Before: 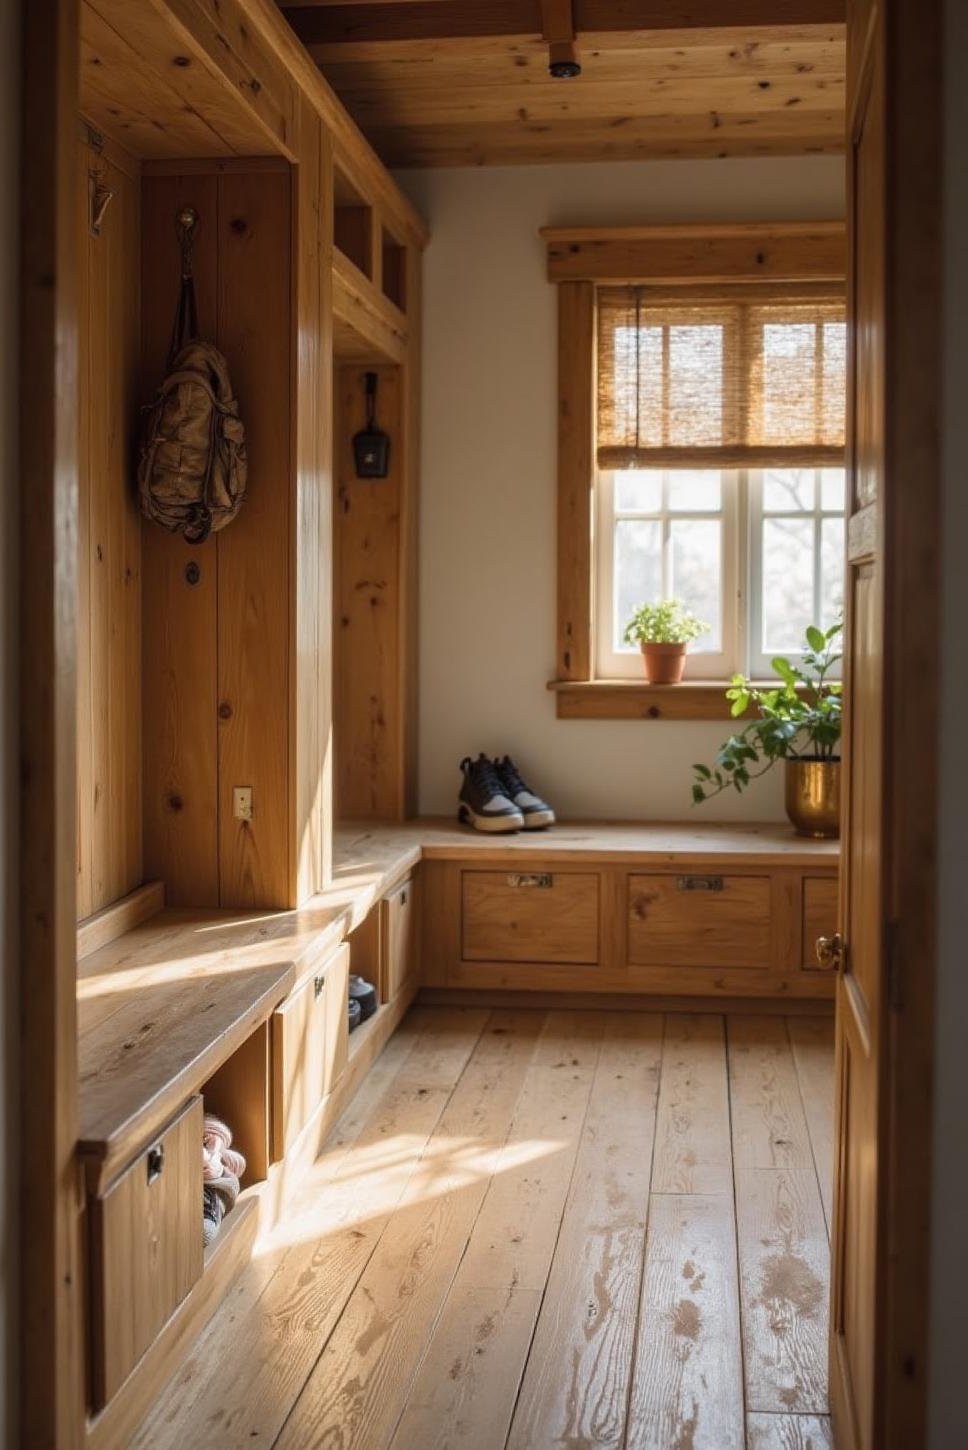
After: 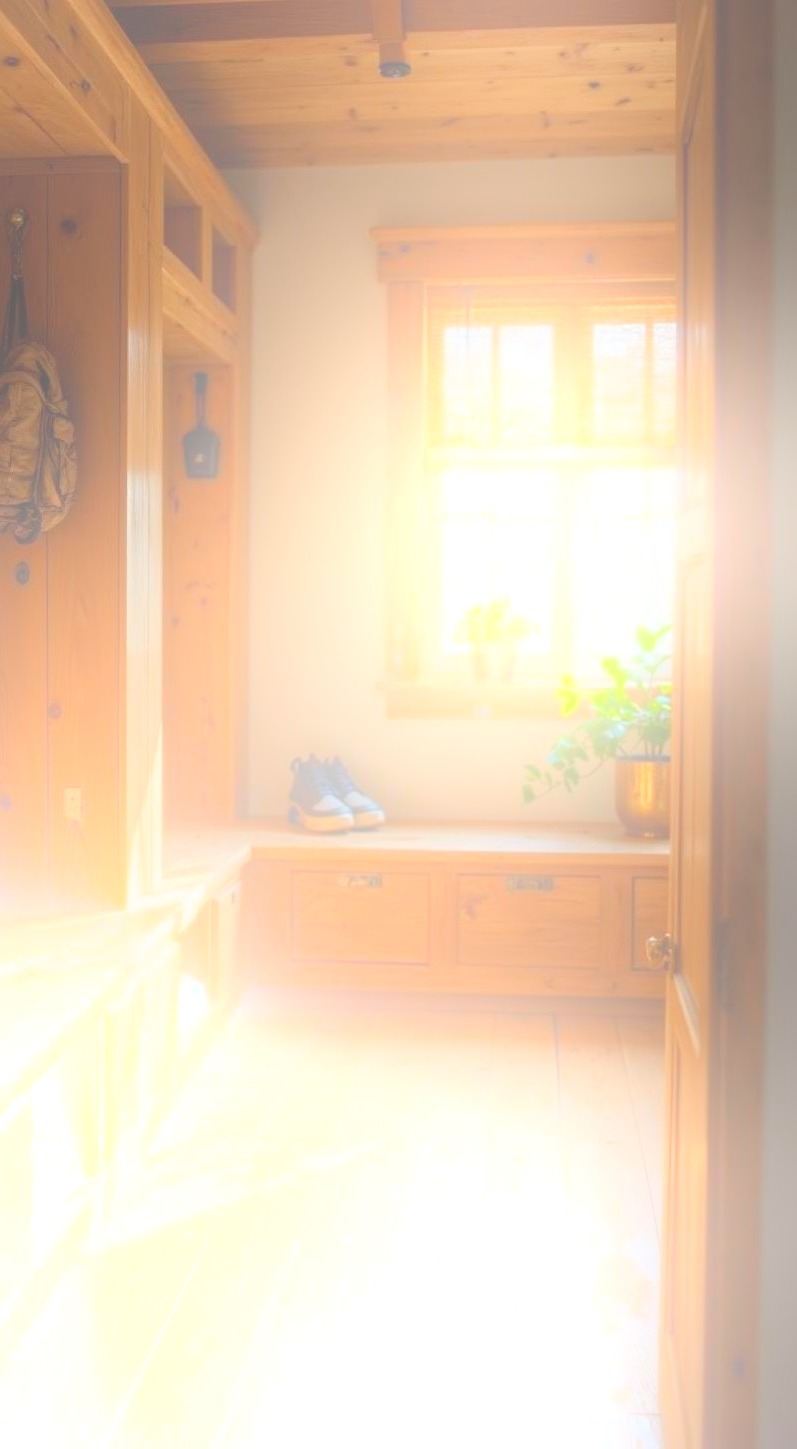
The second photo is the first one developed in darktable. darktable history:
crop: left 17.582%, bottom 0.031%
bloom: size 25%, threshold 5%, strength 90%
